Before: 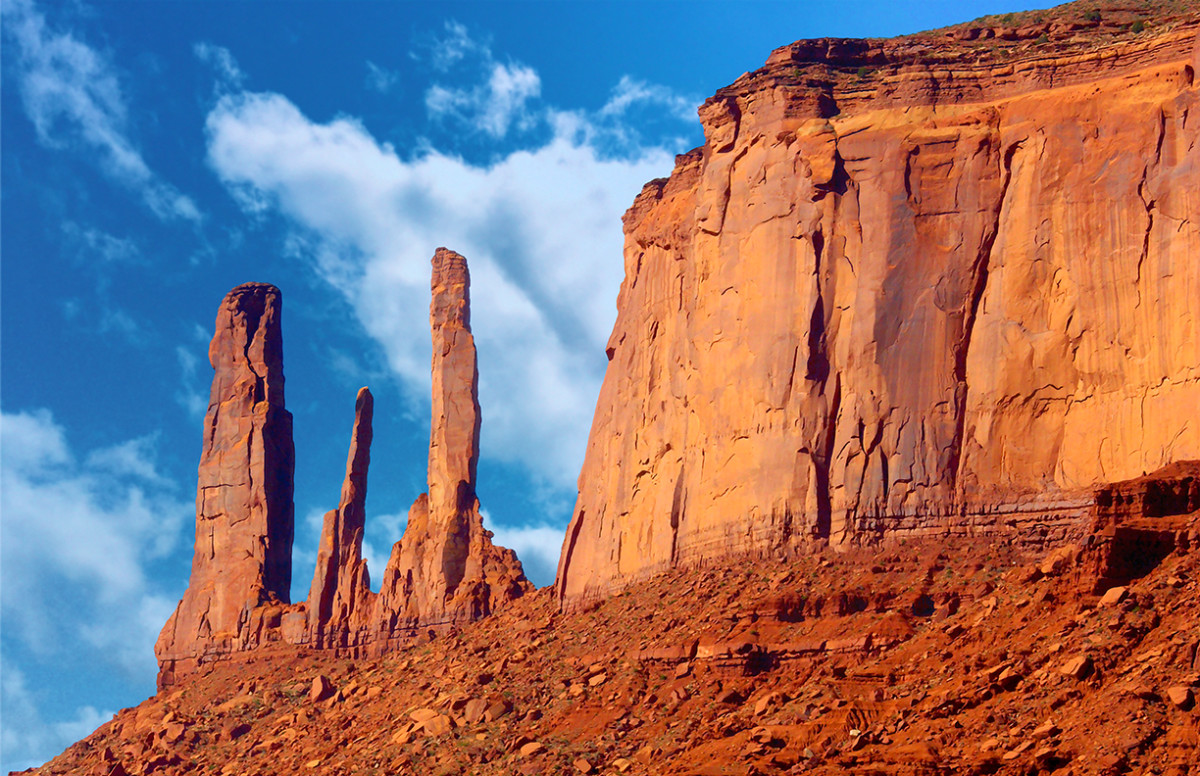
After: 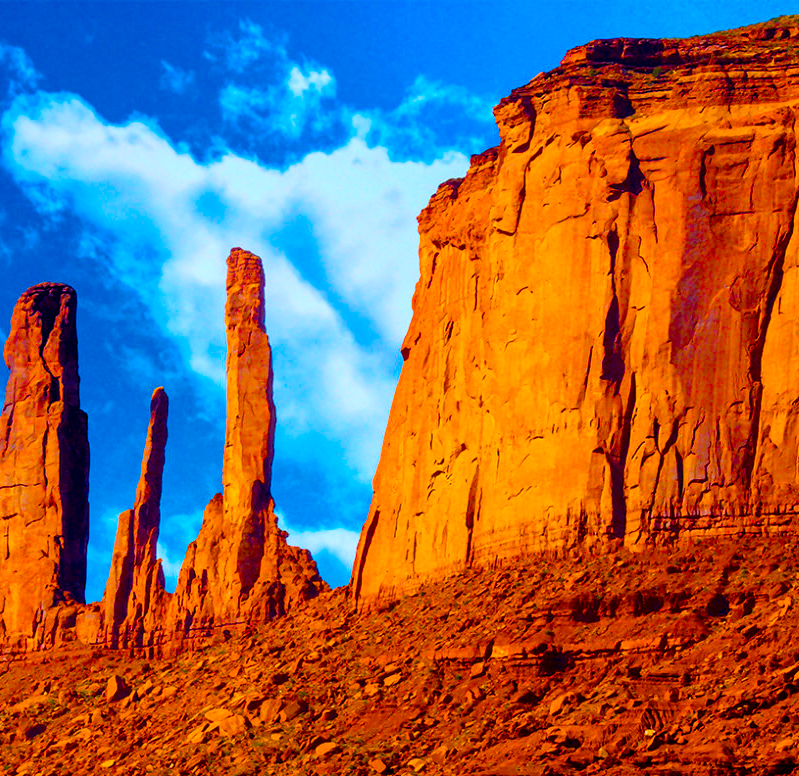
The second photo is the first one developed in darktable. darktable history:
crop: left 17.112%, right 16.275%
local contrast: on, module defaults
color balance rgb: shadows fall-off 298.661%, white fulcrum 1.99 EV, highlights fall-off 299.067%, linear chroma grading › shadows 31.605%, linear chroma grading › global chroma -1.593%, linear chroma grading › mid-tones 3.691%, perceptual saturation grading › global saturation 20%, perceptual saturation grading › highlights -24.826%, perceptual saturation grading › shadows 50.264%, mask middle-gray fulcrum 99.505%, contrast gray fulcrum 38.375%
contrast brightness saturation: contrast 0.099, brightness 0.029, saturation 0.091
